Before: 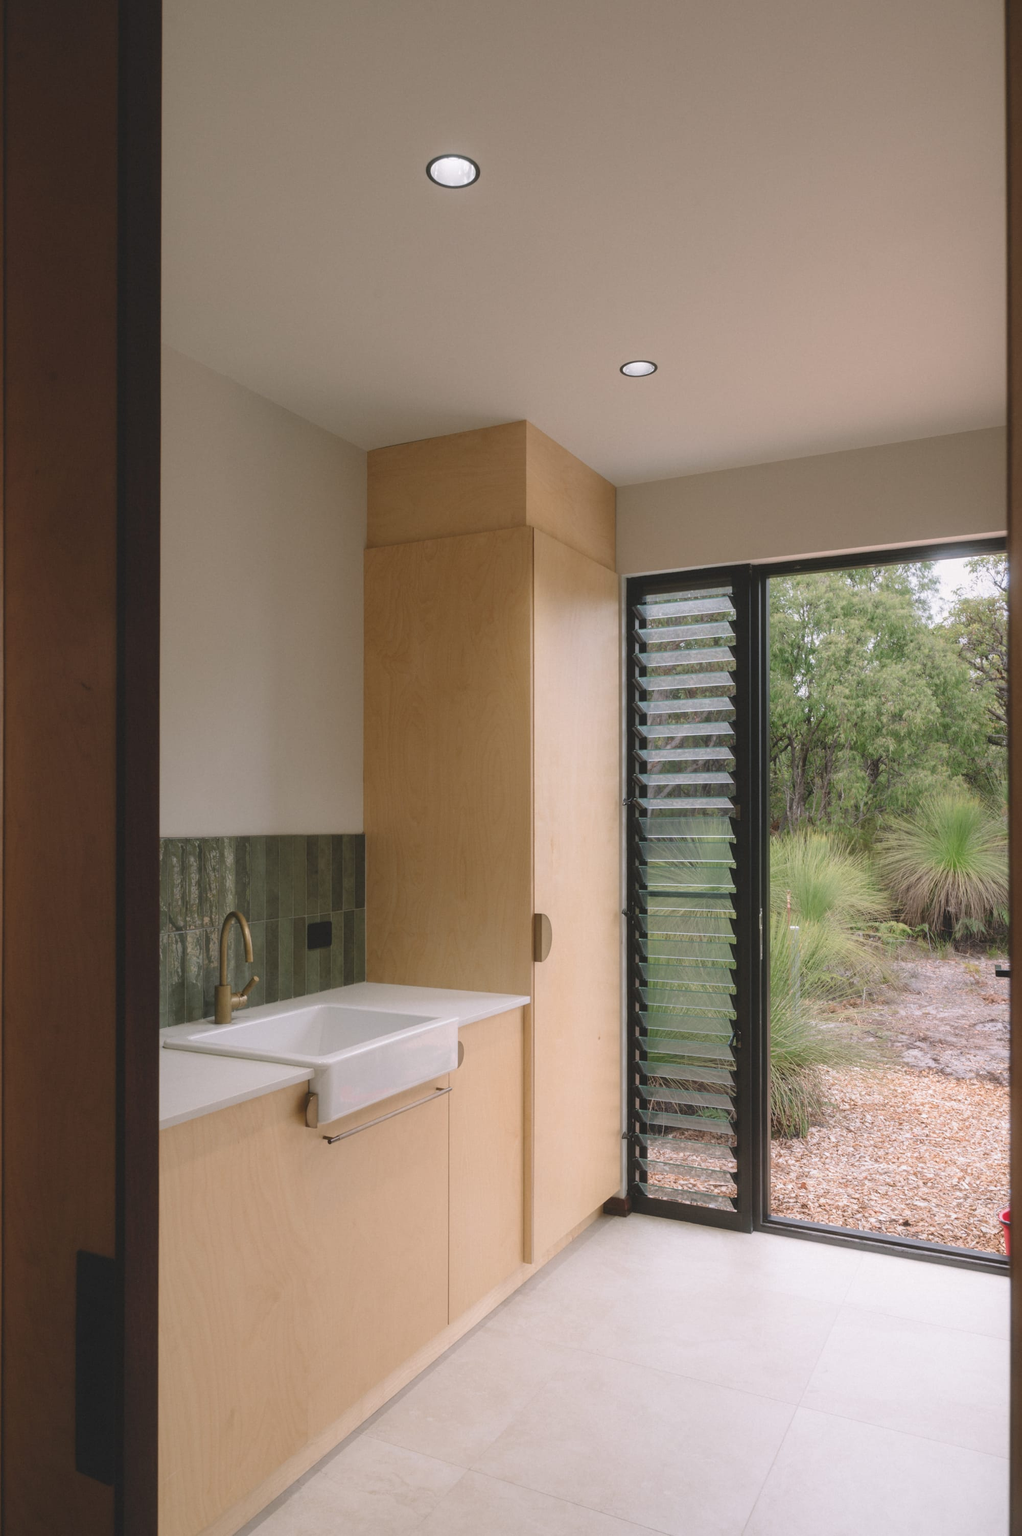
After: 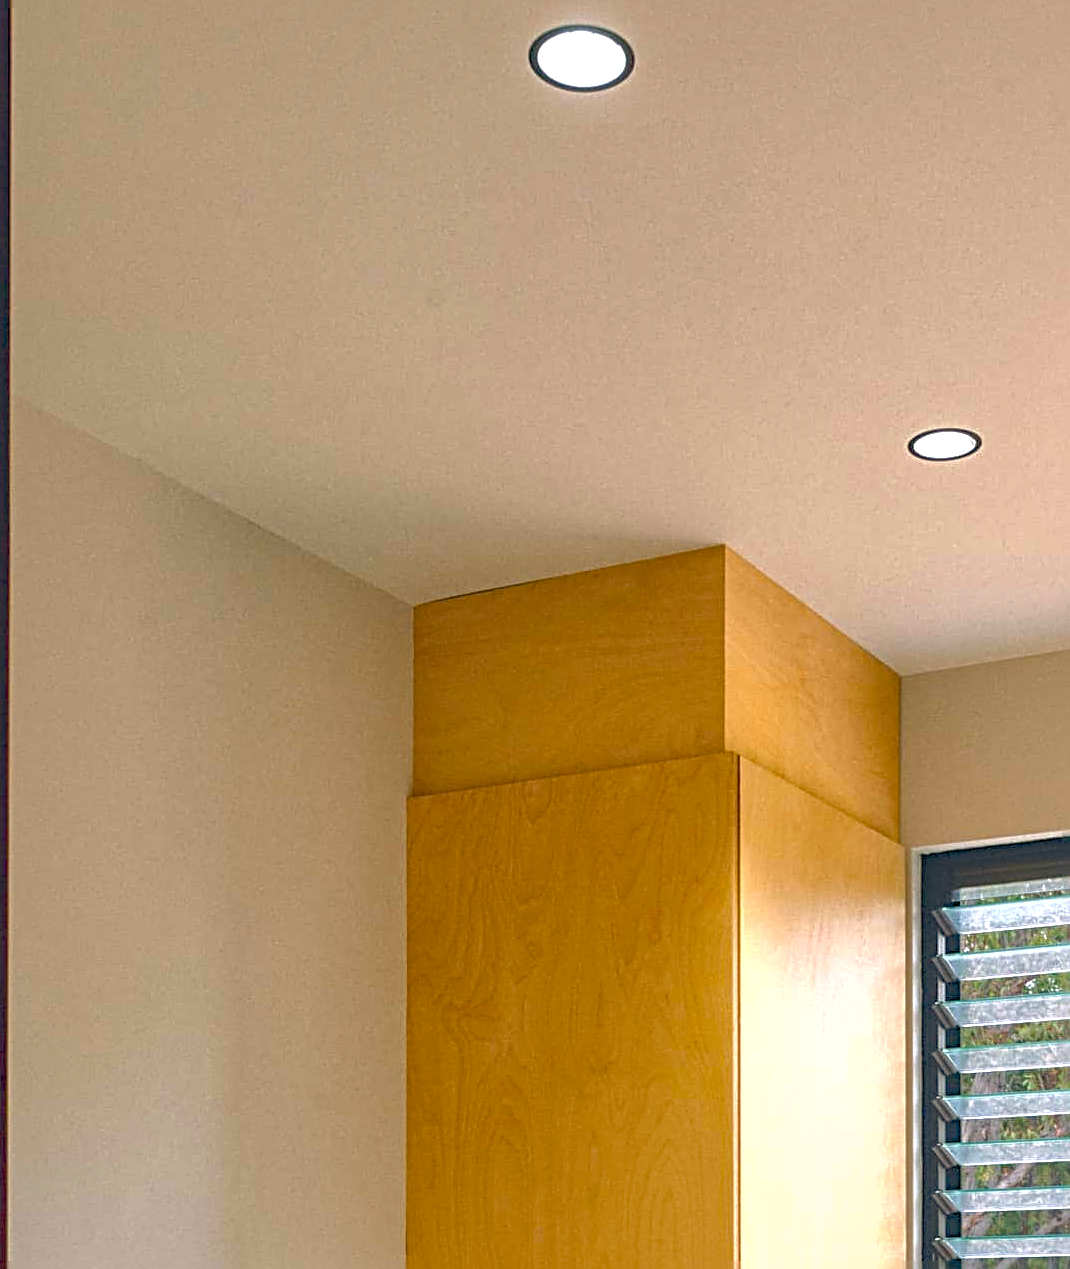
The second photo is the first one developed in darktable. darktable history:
sharpen: radius 2.812, amount 0.714
exposure: black level correction 0, exposure 1.095 EV, compensate exposure bias true, compensate highlight preservation false
crop: left 15.276%, top 9.234%, right 31.182%, bottom 48.519%
local contrast: on, module defaults
color balance rgb: power › hue 72.38°, global offset › chroma 0.102%, global offset › hue 251.28°, perceptual saturation grading › global saturation 50.217%
shadows and highlights: highlights color adjustment 0.545%
haze removal: strength 0.288, distance 0.255, compatibility mode true, adaptive false
